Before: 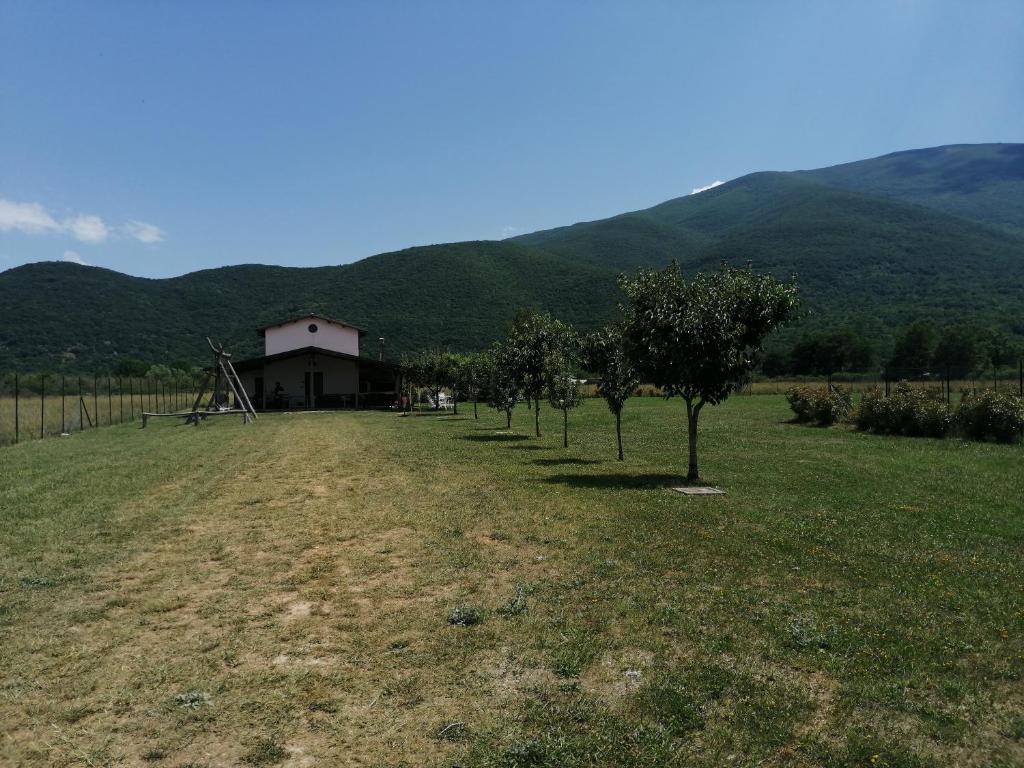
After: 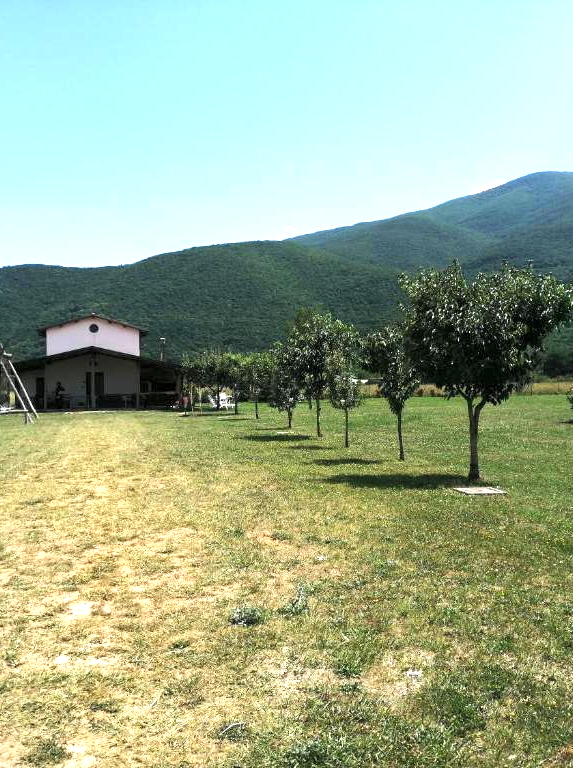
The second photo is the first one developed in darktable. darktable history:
levels: levels [0.016, 0.484, 0.953]
exposure: black level correction 0, exposure 1.669 EV, compensate highlight preservation false
crop: left 21.482%, right 22.489%
